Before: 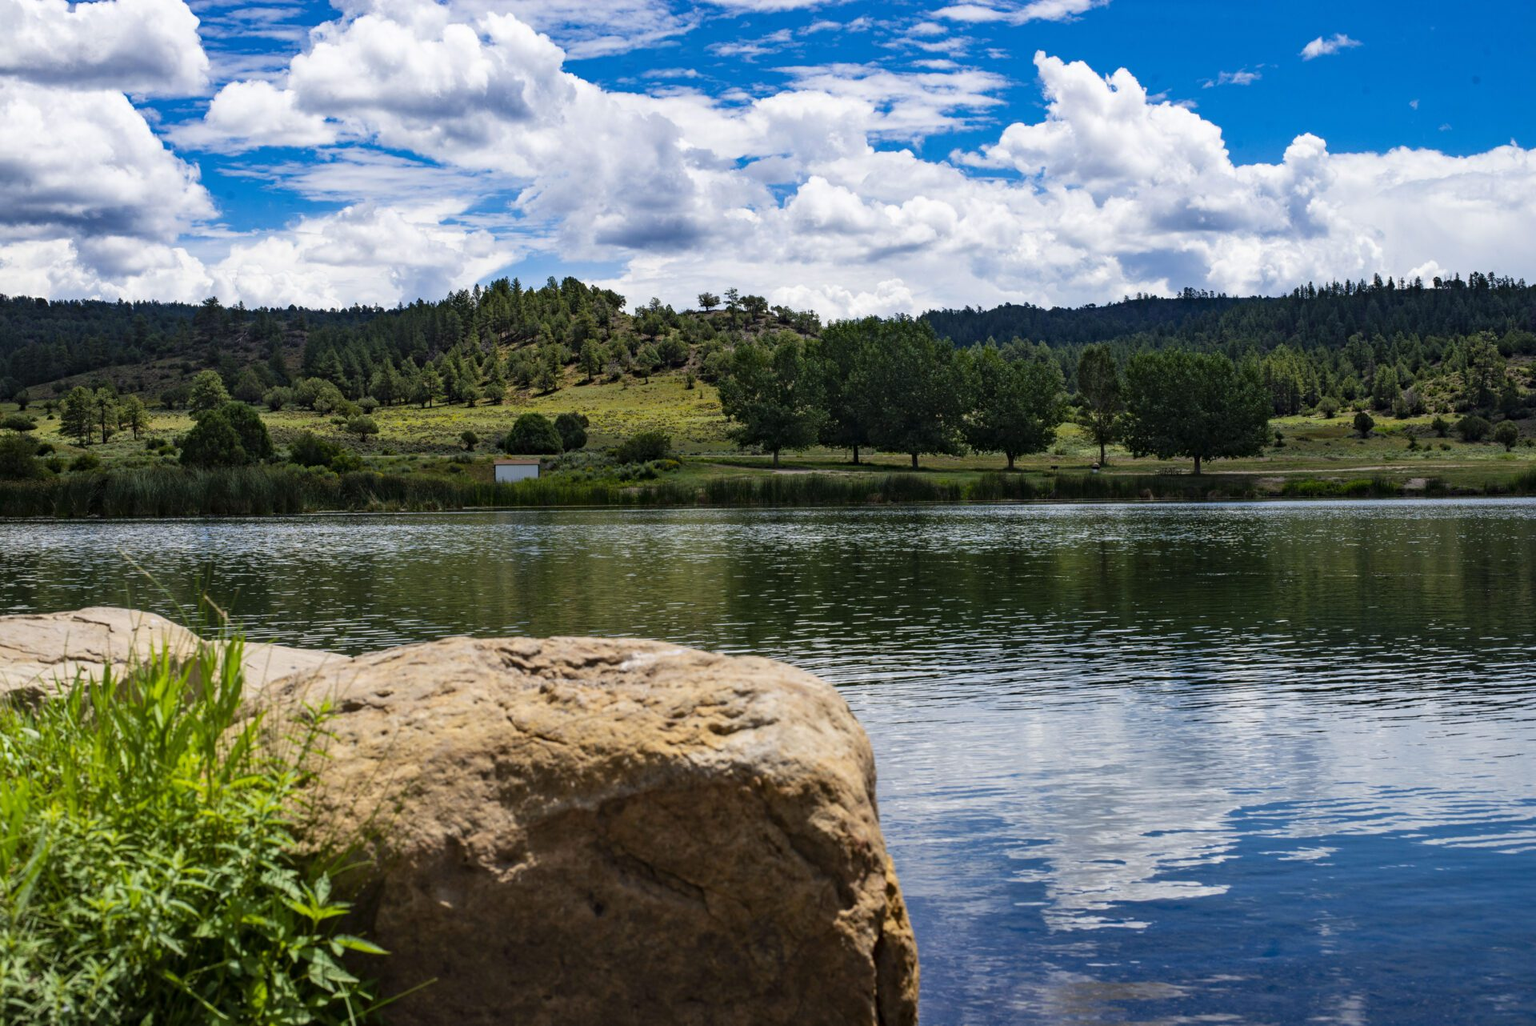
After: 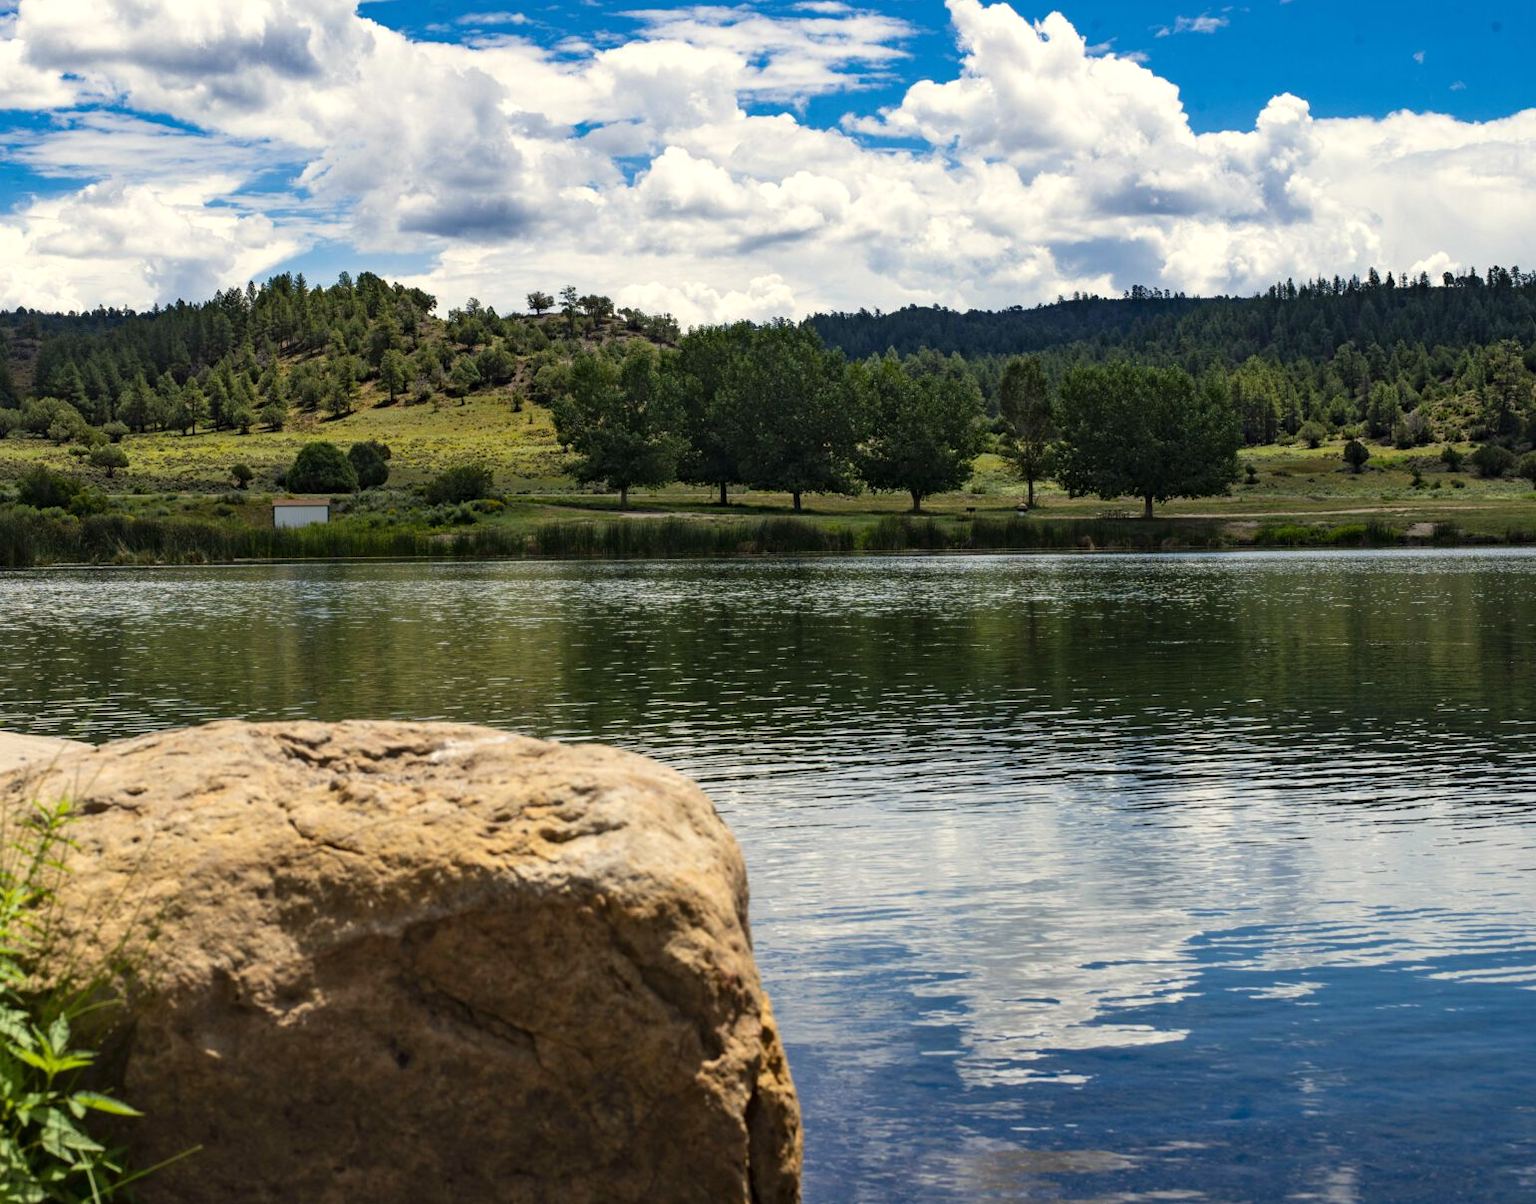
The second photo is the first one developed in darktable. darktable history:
crop and rotate: left 17.959%, top 5.771%, right 1.742%
exposure: exposure 0.178 EV, compensate exposure bias true, compensate highlight preservation false
white balance: red 1.029, blue 0.92
